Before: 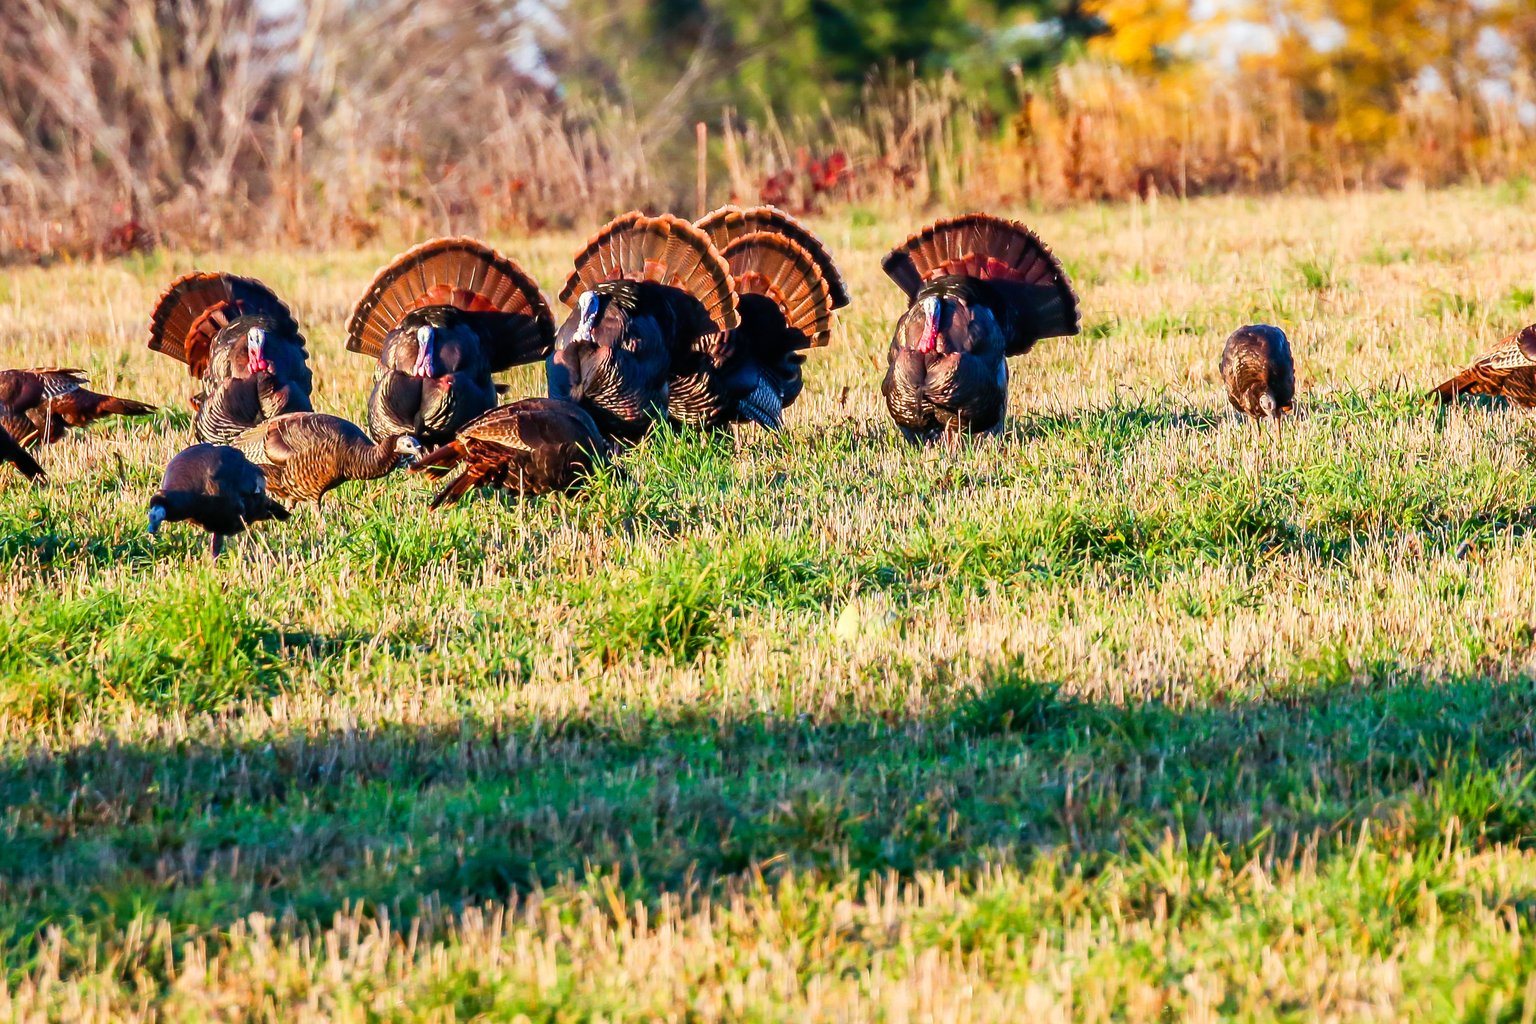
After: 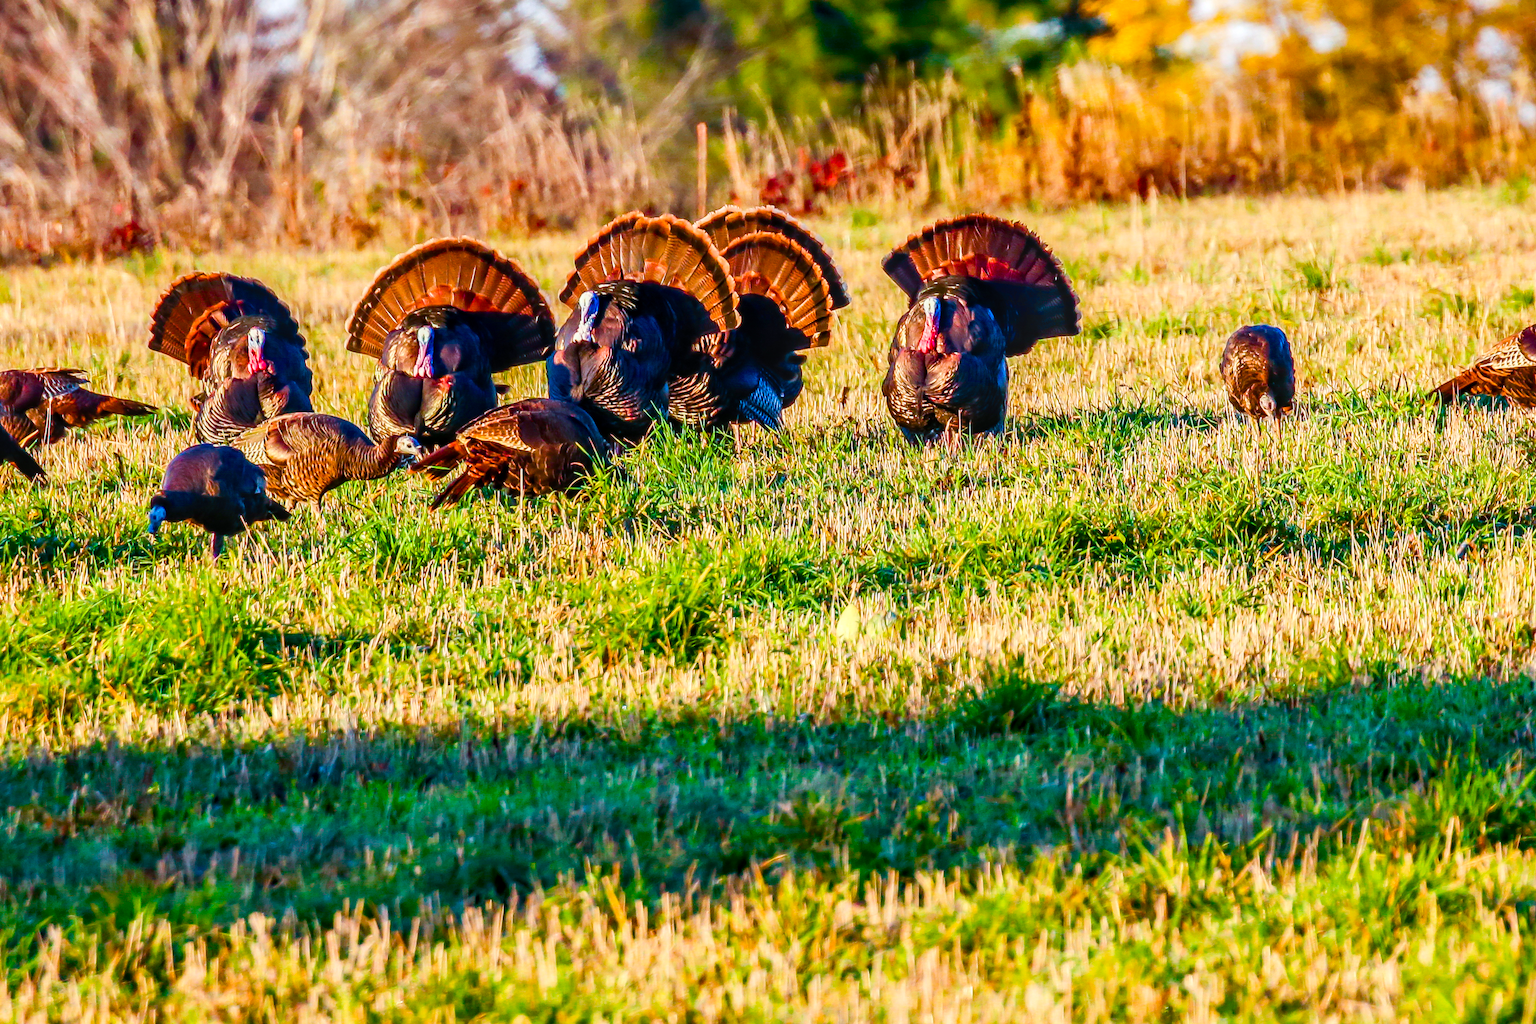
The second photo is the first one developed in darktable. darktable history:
shadows and highlights: radius 126.84, shadows 30.46, highlights -31.16, low approximation 0.01, soften with gaussian
color balance rgb: linear chroma grading › global chroma 20.524%, perceptual saturation grading › global saturation 20%, perceptual saturation grading › highlights -24.939%, perceptual saturation grading › shadows 24.858%, global vibrance 20%
local contrast: on, module defaults
